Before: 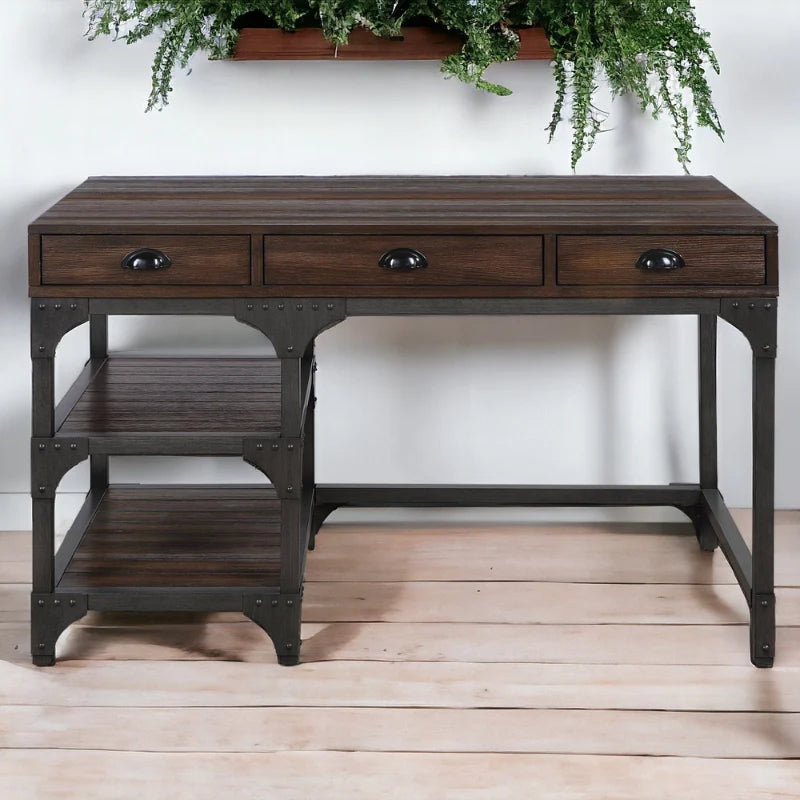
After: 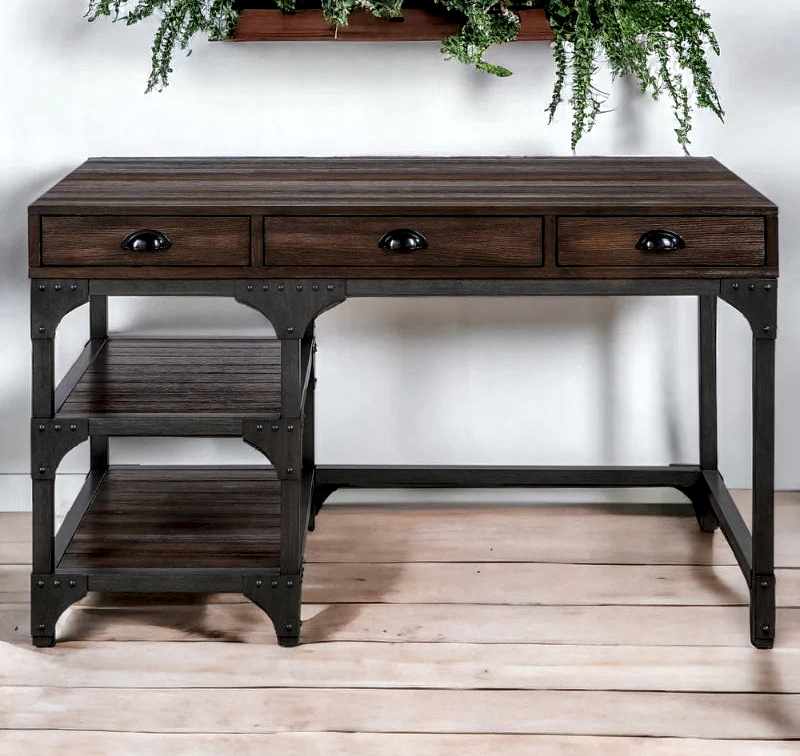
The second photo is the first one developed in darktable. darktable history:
local contrast: highlights 60%, shadows 60%, detail 160%
crop and rotate: top 2.479%, bottom 3.018%
